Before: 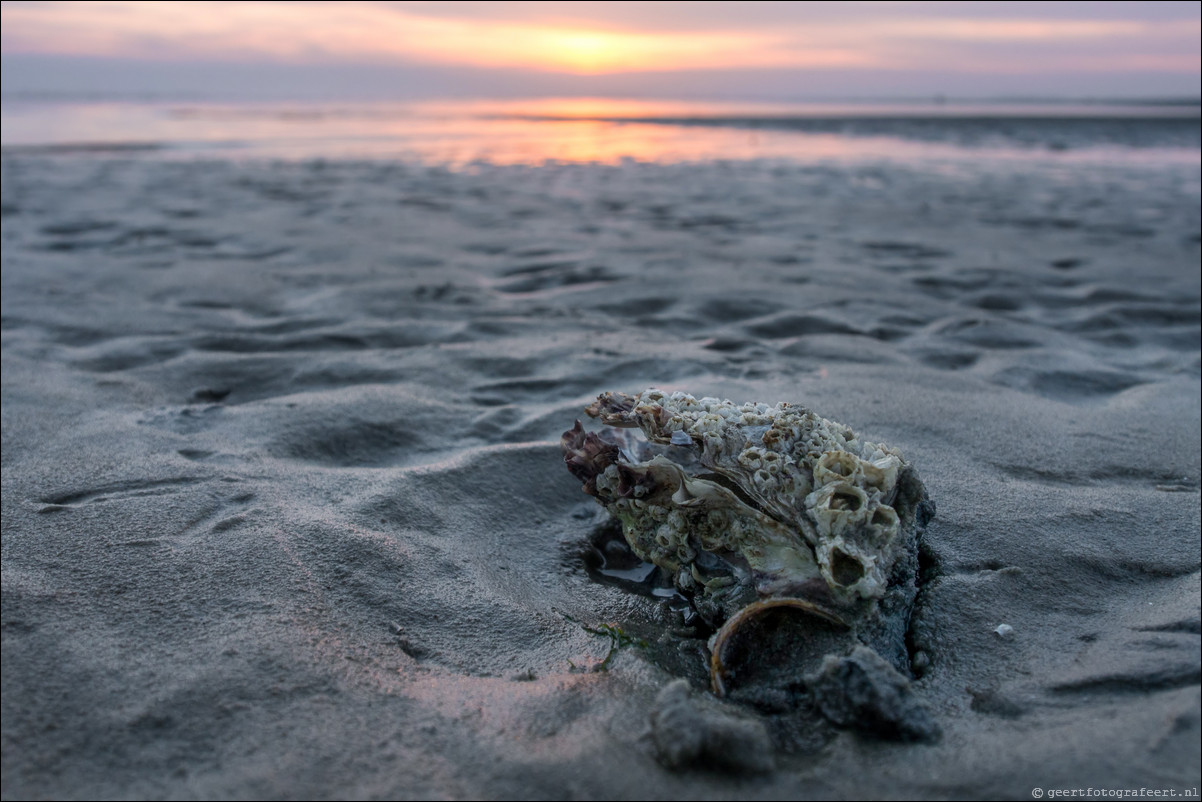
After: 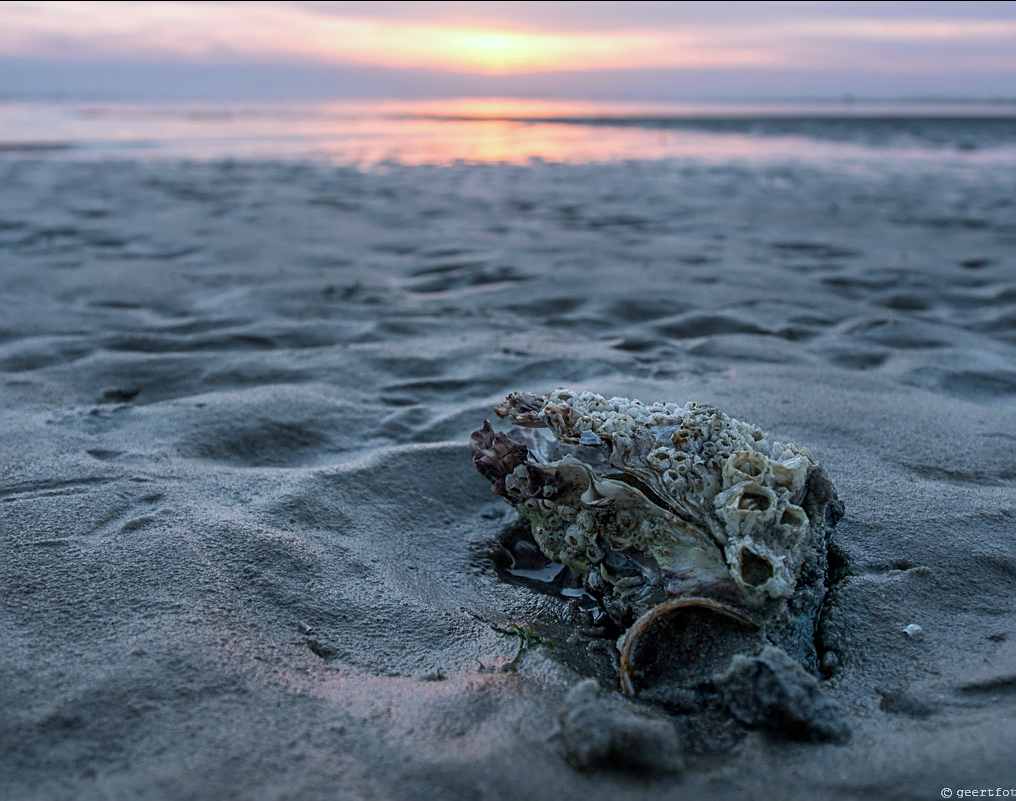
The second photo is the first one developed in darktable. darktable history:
color correction: highlights a* -3.96, highlights b* -10.68
sharpen: on, module defaults
crop: left 7.624%, right 7.785%
